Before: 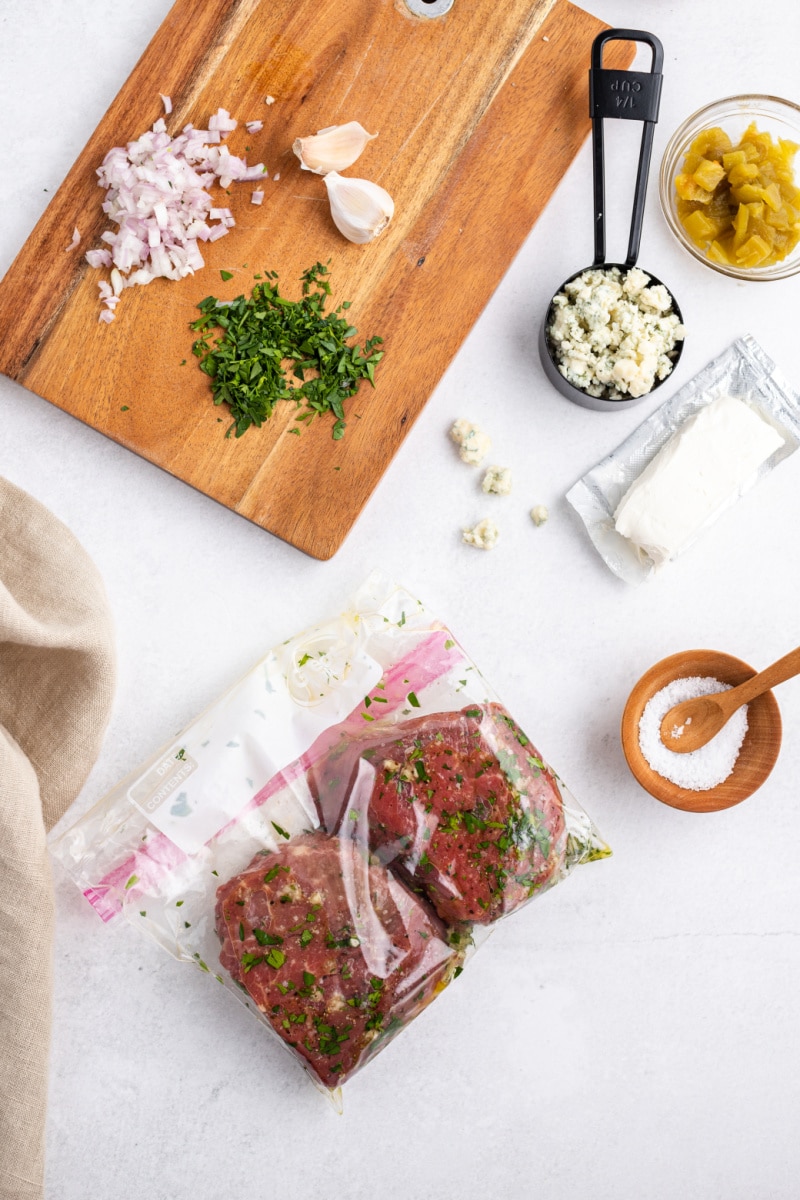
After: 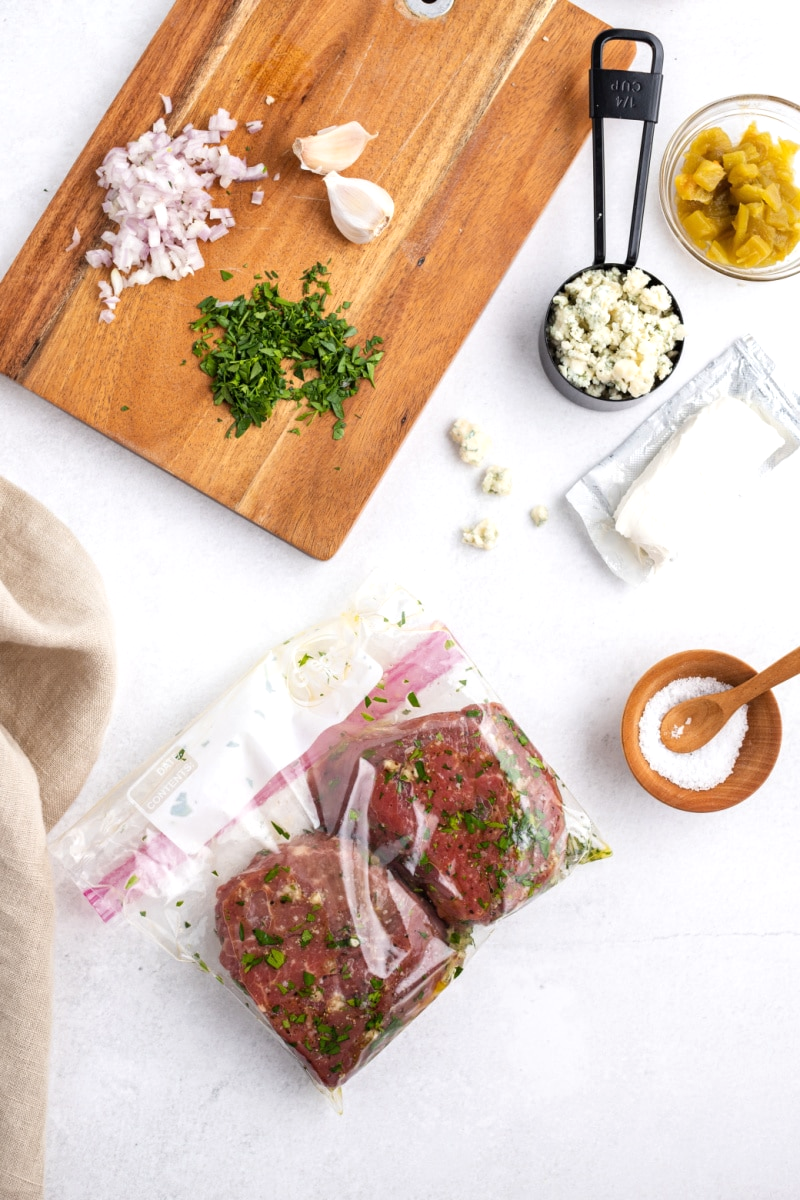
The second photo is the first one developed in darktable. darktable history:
color zones: curves: ch0 [(0.068, 0.464) (0.25, 0.5) (0.48, 0.508) (0.75, 0.536) (0.886, 0.476) (0.967, 0.456)]; ch1 [(0.066, 0.456) (0.25, 0.5) (0.616, 0.508) (0.746, 0.56) (0.934, 0.444)]
exposure: exposure 0.152 EV, compensate highlight preservation false
